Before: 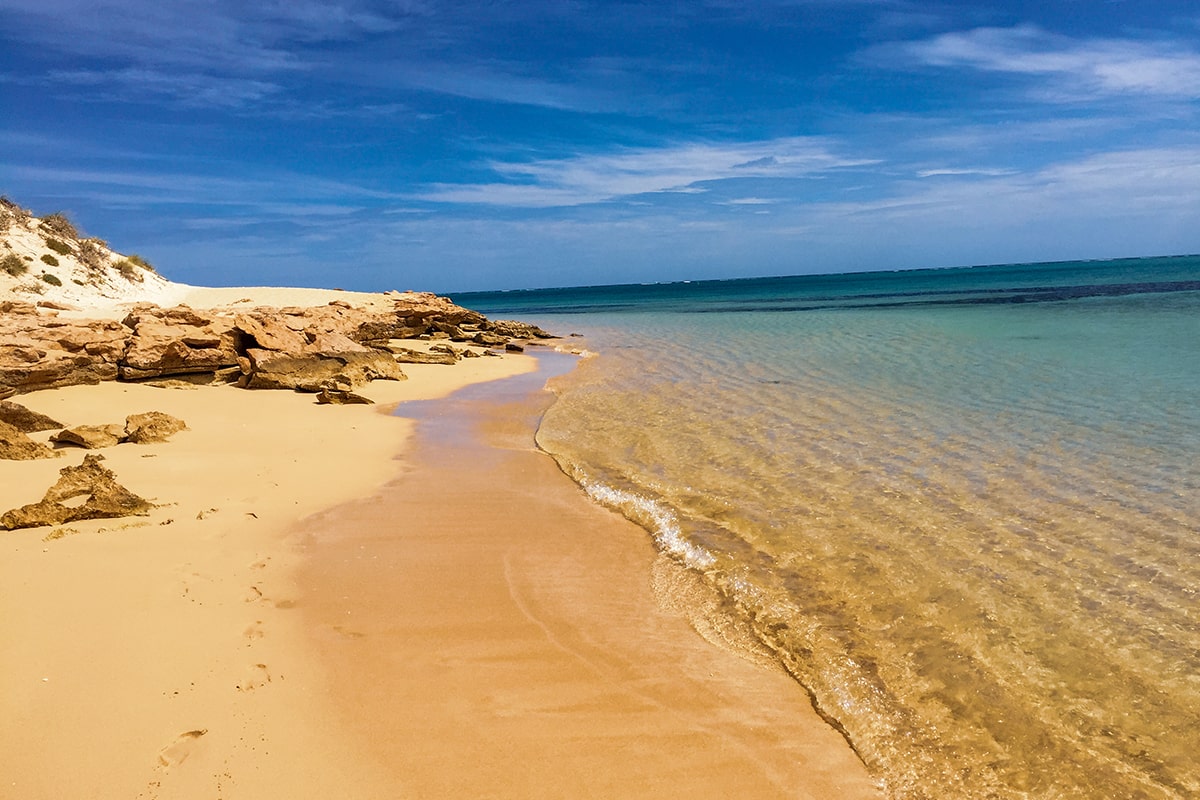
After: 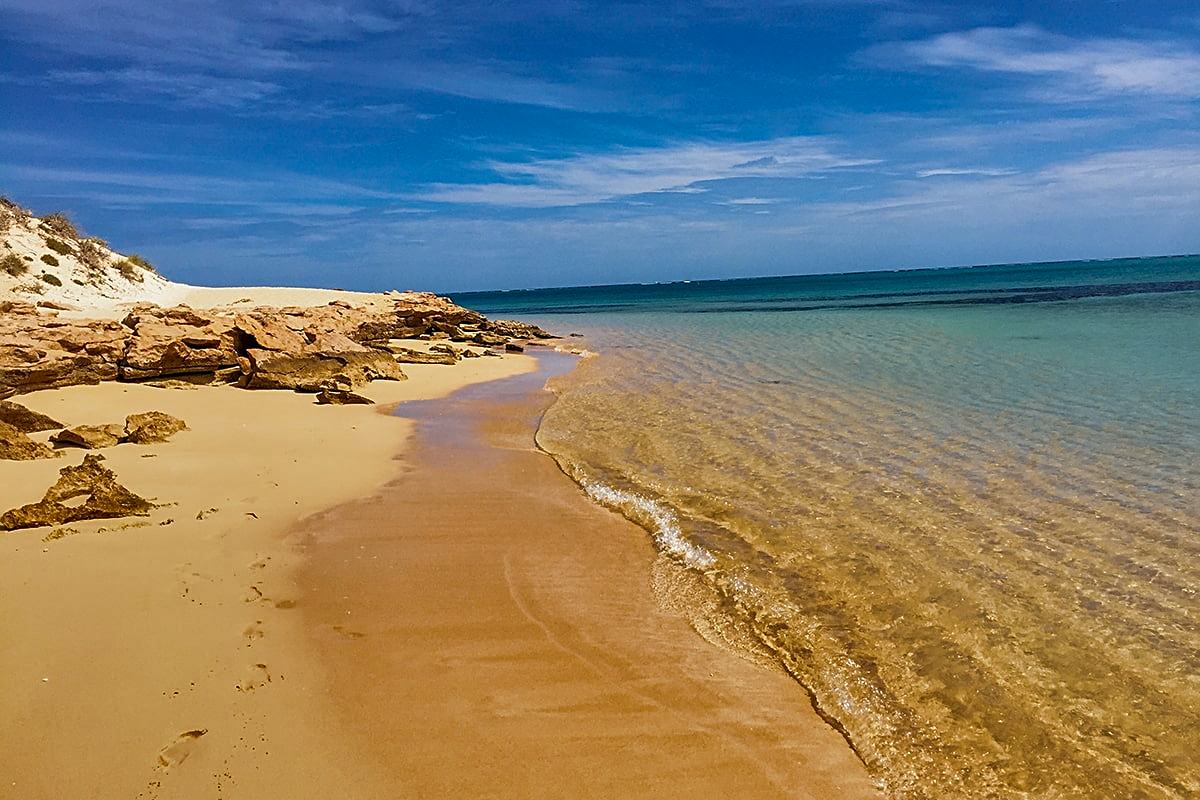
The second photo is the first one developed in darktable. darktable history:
sharpen: on, module defaults
shadows and highlights: white point adjustment -3.8, highlights -63.45, soften with gaussian
